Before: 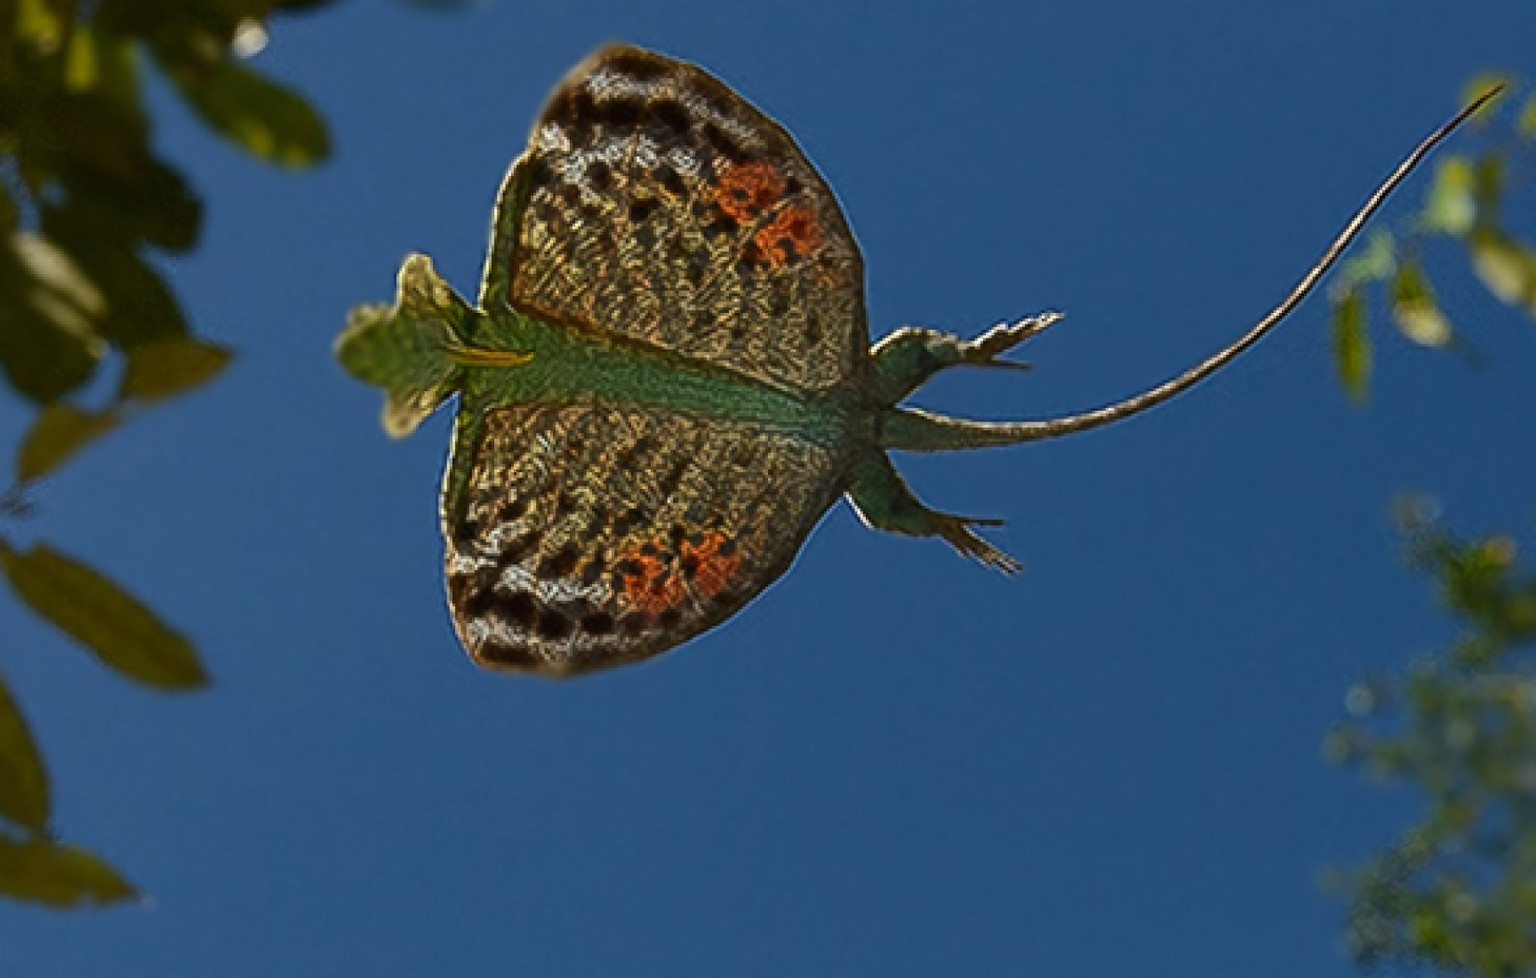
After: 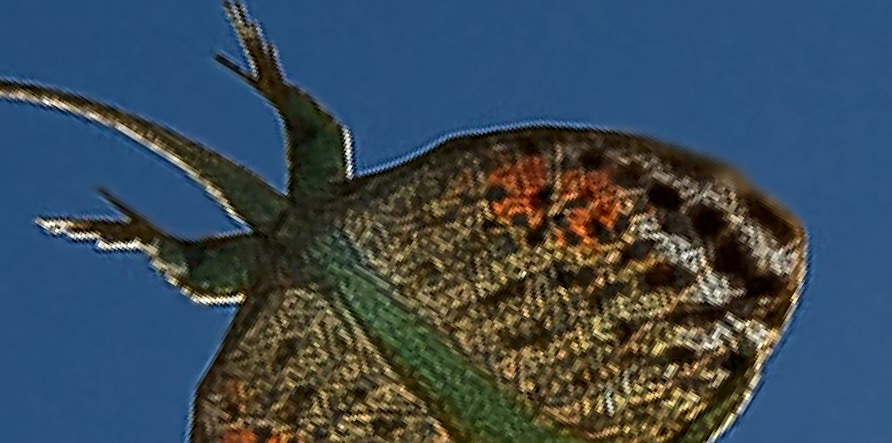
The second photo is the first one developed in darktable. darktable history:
sharpen: on, module defaults
local contrast: on, module defaults
crop and rotate: angle 148.54°, left 9.213%, top 15.597%, right 4.406%, bottom 17.027%
